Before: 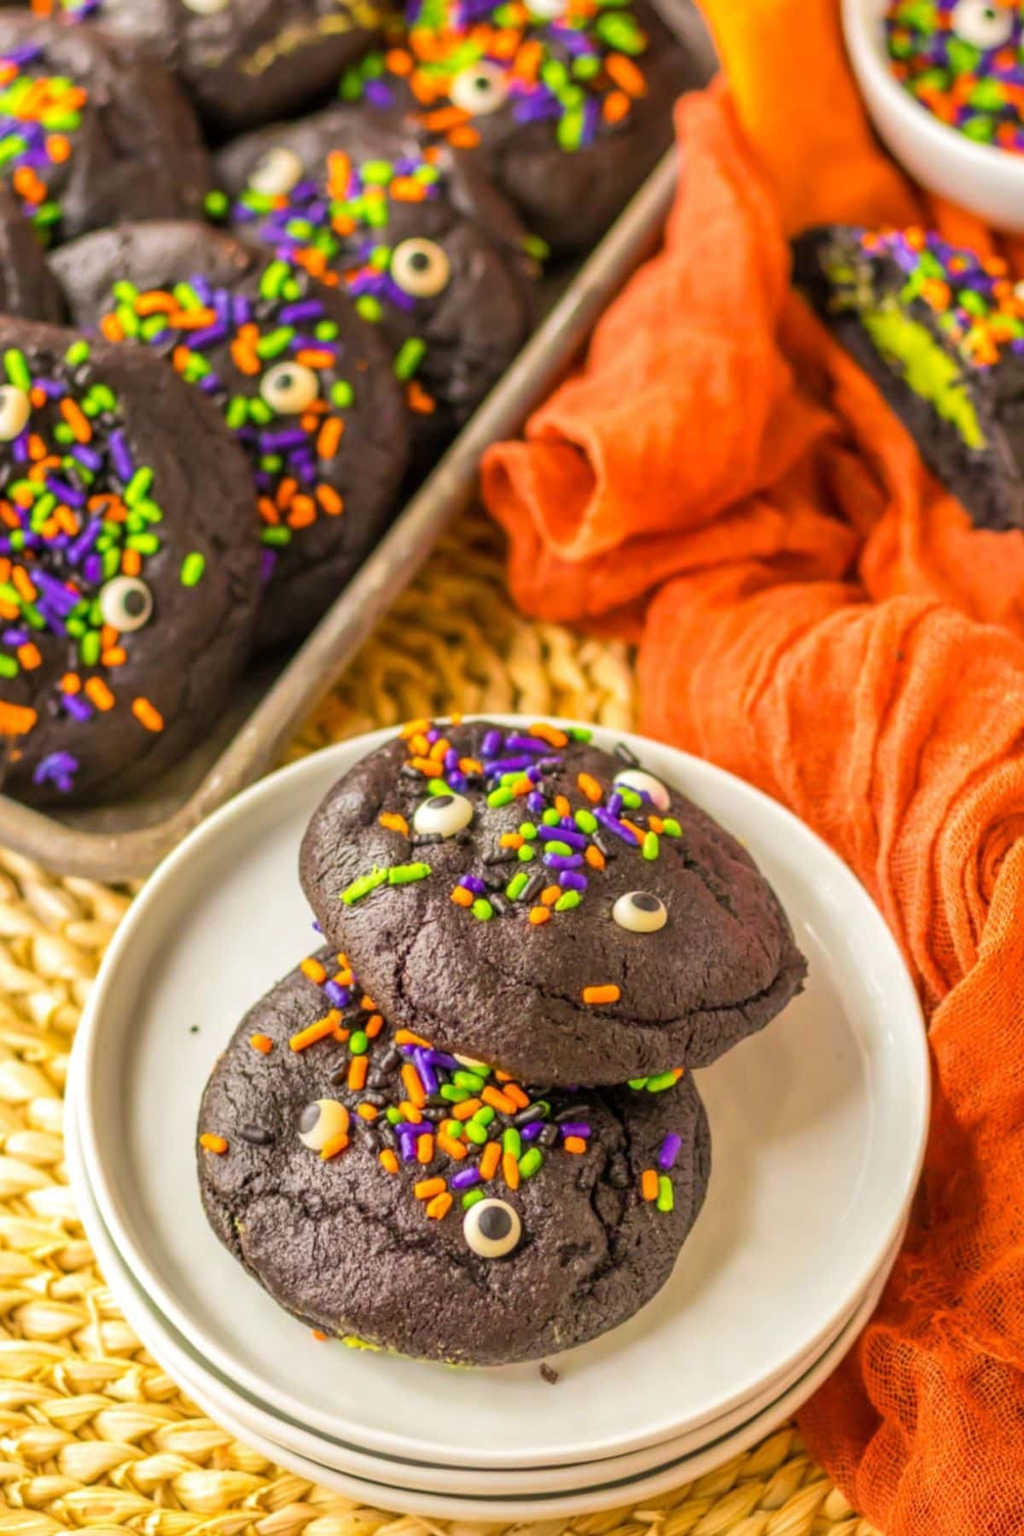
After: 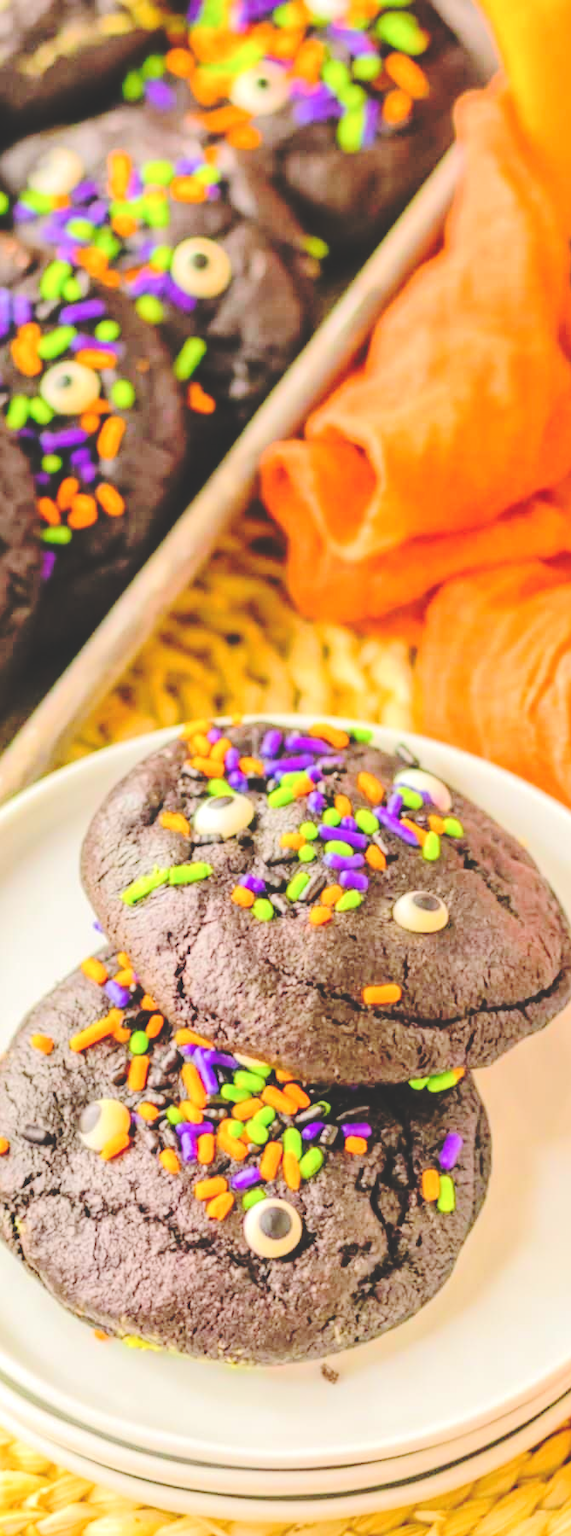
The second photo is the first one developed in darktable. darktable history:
base curve: curves: ch0 [(0, 0.024) (0.055, 0.065) (0.121, 0.166) (0.236, 0.319) (0.693, 0.726) (1, 1)], preserve colors none
tone equalizer: -7 EV 0.161 EV, -6 EV 0.577 EV, -5 EV 1.17 EV, -4 EV 1.3 EV, -3 EV 1.17 EV, -2 EV 0.6 EV, -1 EV 0.163 EV, edges refinement/feathering 500, mask exposure compensation -1.57 EV, preserve details no
crop: left 21.495%, right 22.598%
